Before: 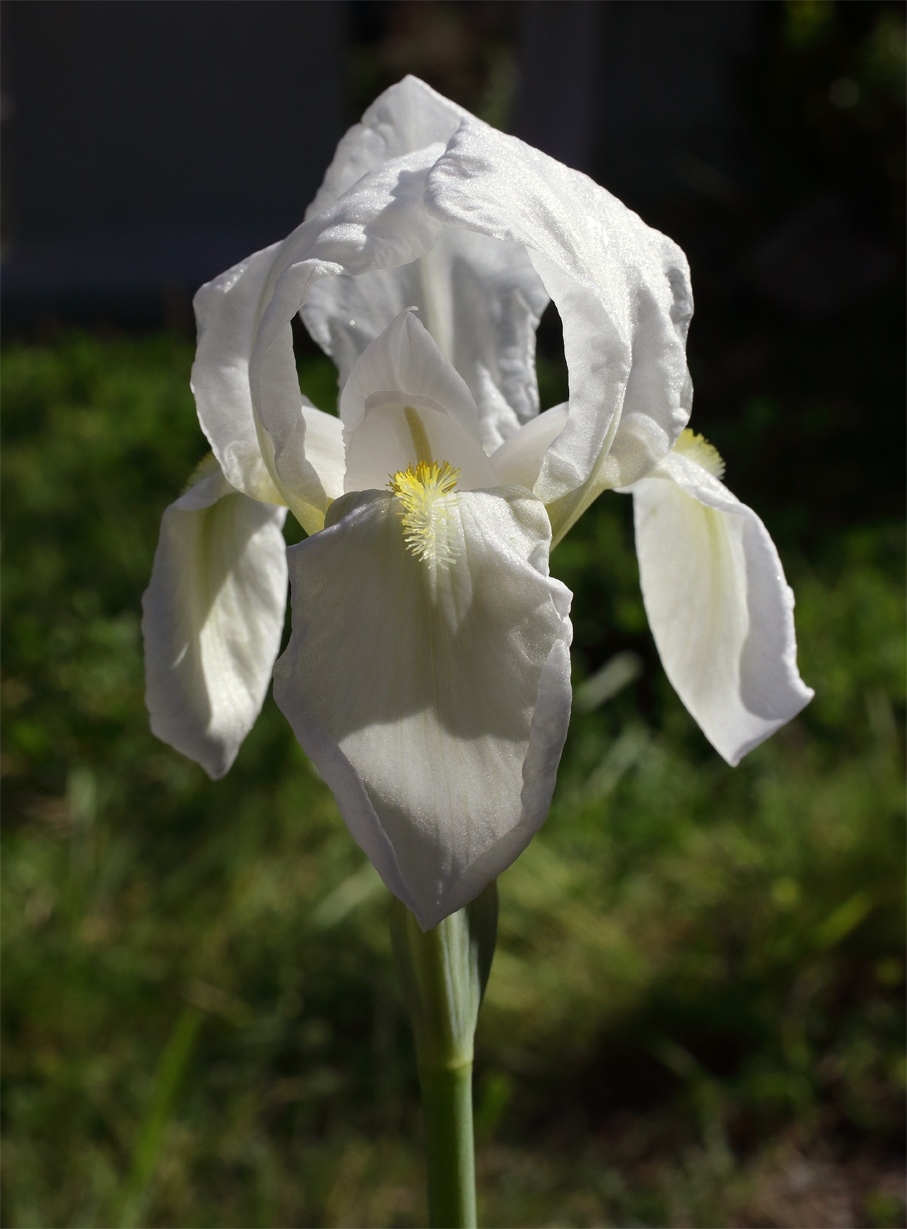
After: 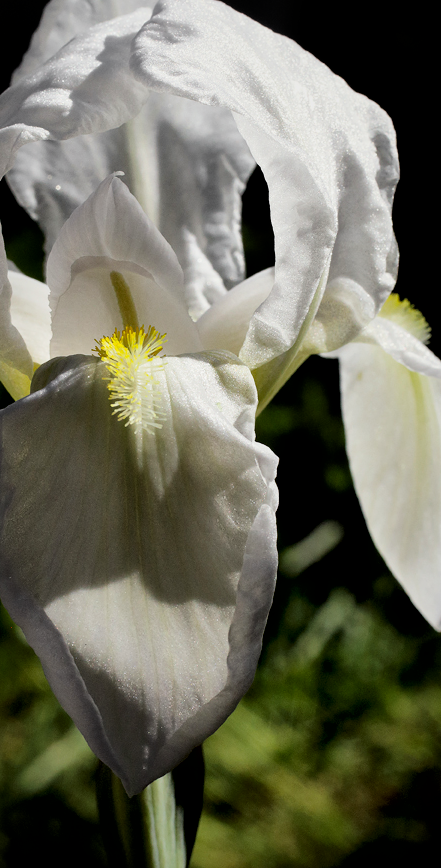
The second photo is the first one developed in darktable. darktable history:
color zones: curves: ch1 [(0.25, 0.61) (0.75, 0.248)], mix 41.16%
filmic rgb: black relative exposure -5.01 EV, white relative exposure 4 EV, hardness 2.88, contrast 1.297, highlights saturation mix -30.81%
crop: left 32.466%, top 11.003%, right 18.384%, bottom 17.477%
local contrast: mode bilateral grid, contrast 19, coarseness 51, detail 171%, midtone range 0.2
